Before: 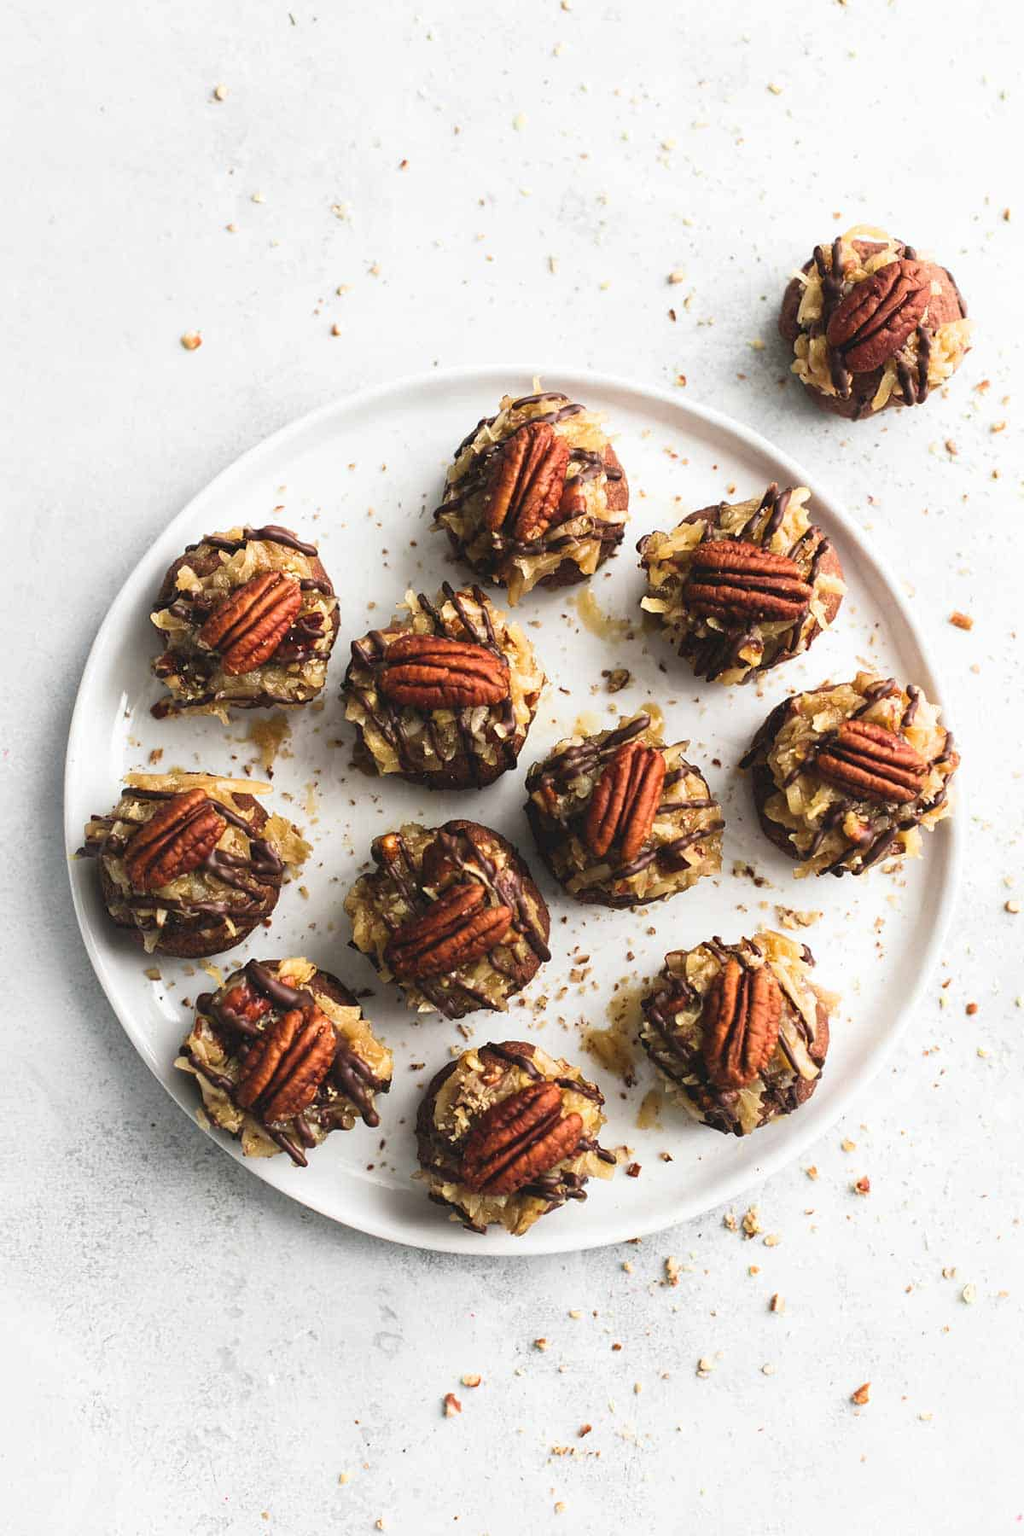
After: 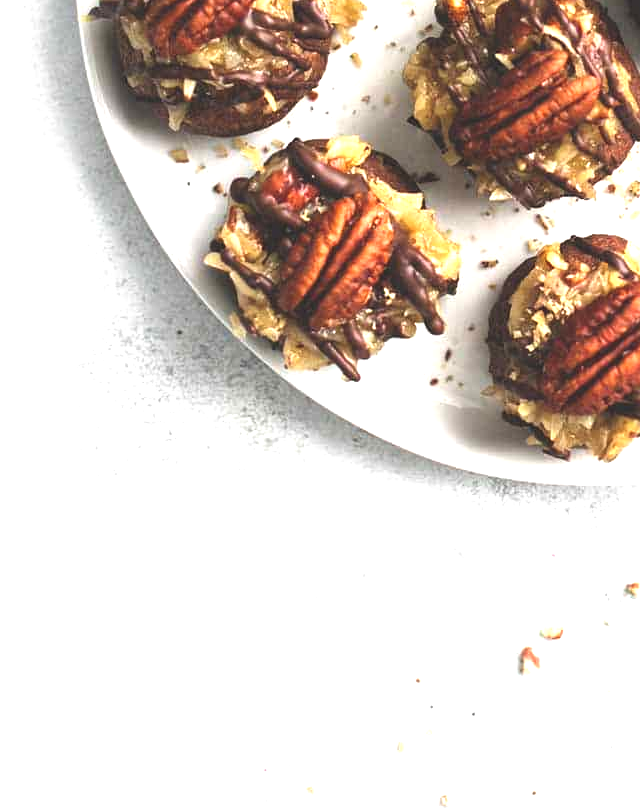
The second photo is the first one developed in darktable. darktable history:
exposure: black level correction -0.005, exposure 1 EV, compensate highlight preservation false
crop and rotate: top 54.778%, right 46.61%, bottom 0.159%
